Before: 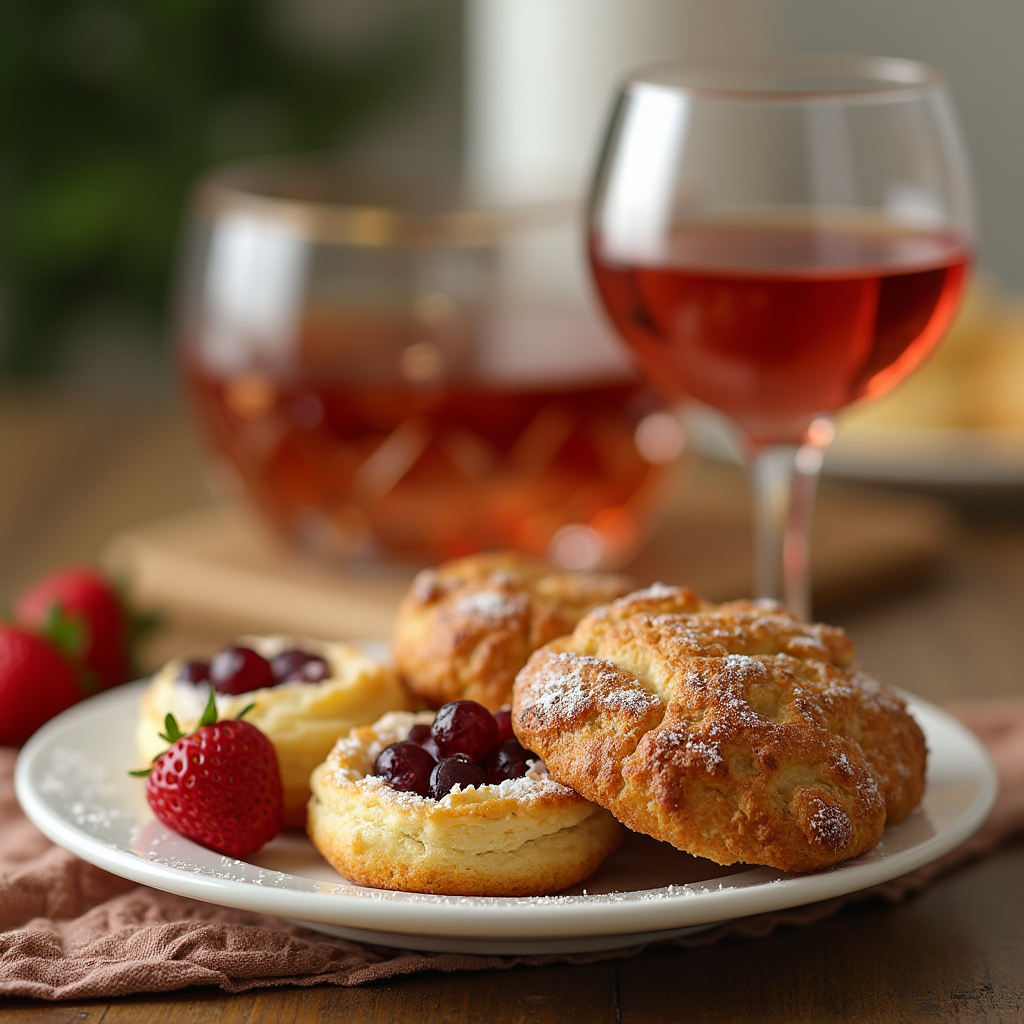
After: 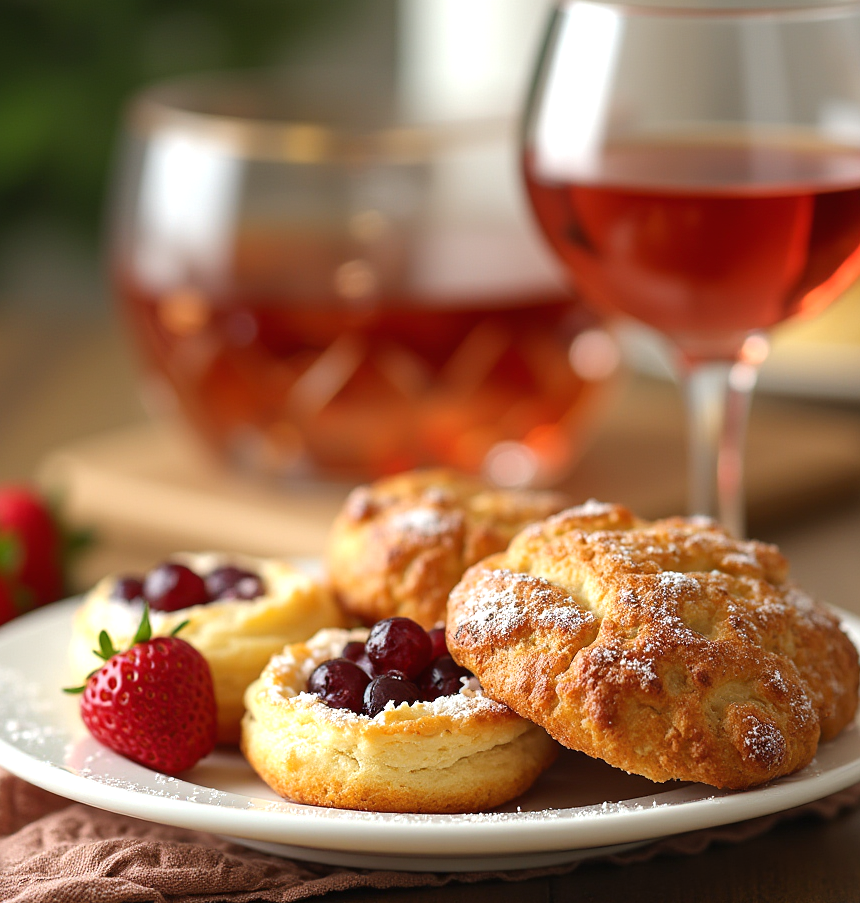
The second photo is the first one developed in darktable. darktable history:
exposure: black level correction 0, exposure 0.5 EV, compensate exposure bias true, compensate highlight preservation false
crop: left 6.446%, top 8.188%, right 9.538%, bottom 3.548%
